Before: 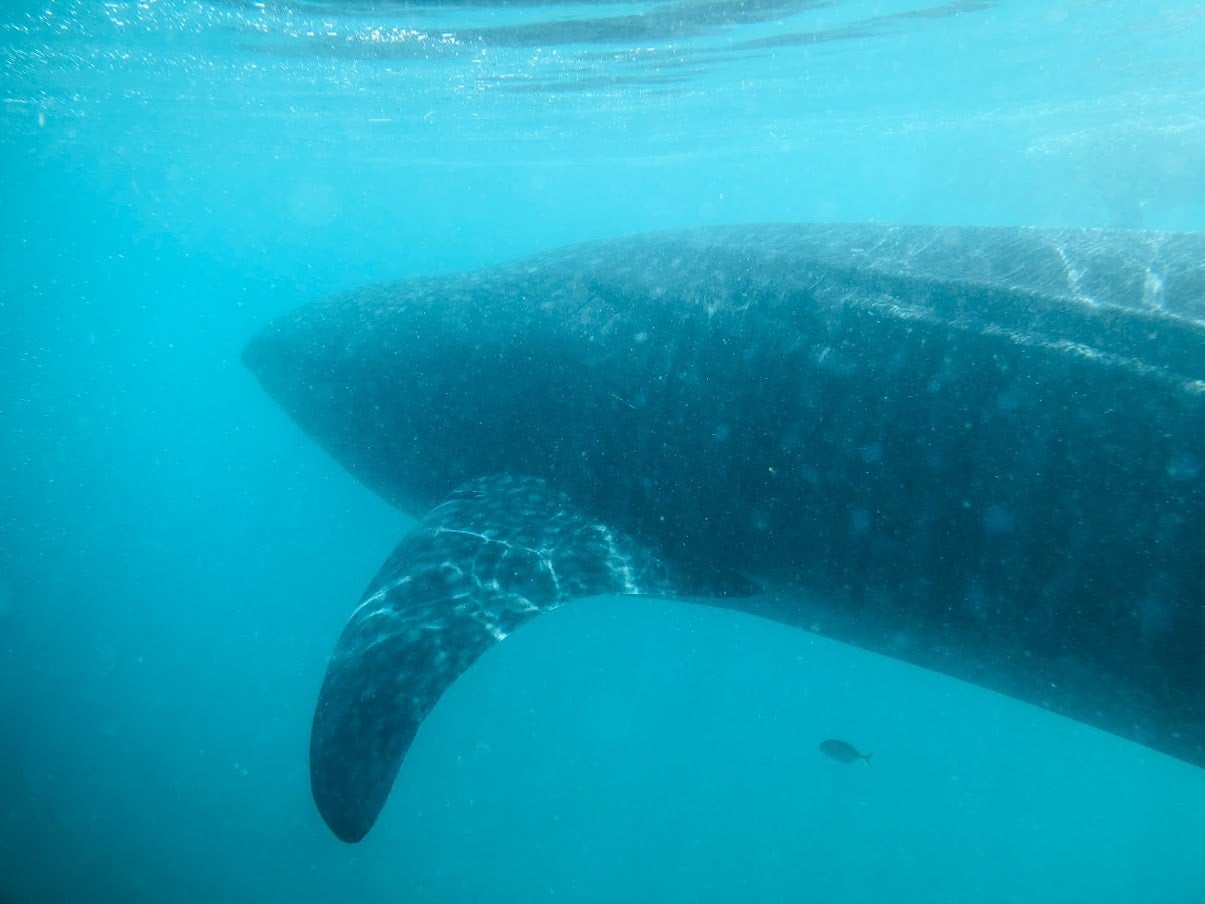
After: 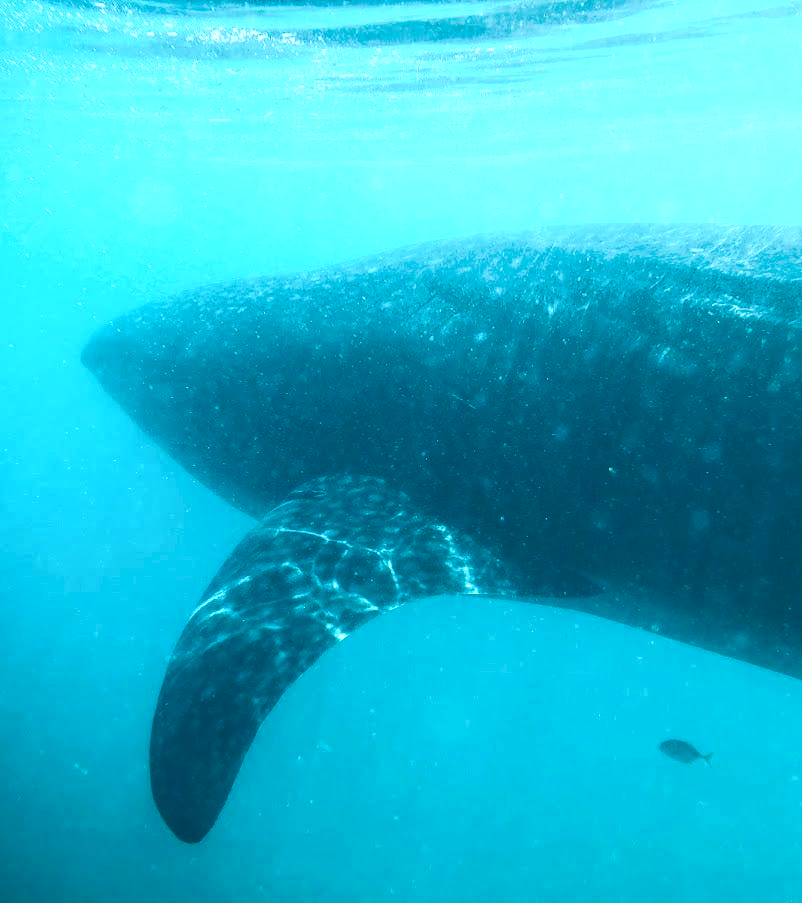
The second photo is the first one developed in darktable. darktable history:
velvia: strength 44.32%
crop and rotate: left 13.359%, right 20.031%
local contrast: on, module defaults
base curve: curves: ch0 [(0, 0.036) (0.007, 0.037) (0.604, 0.887) (1, 1)], exposure shift 0.01
